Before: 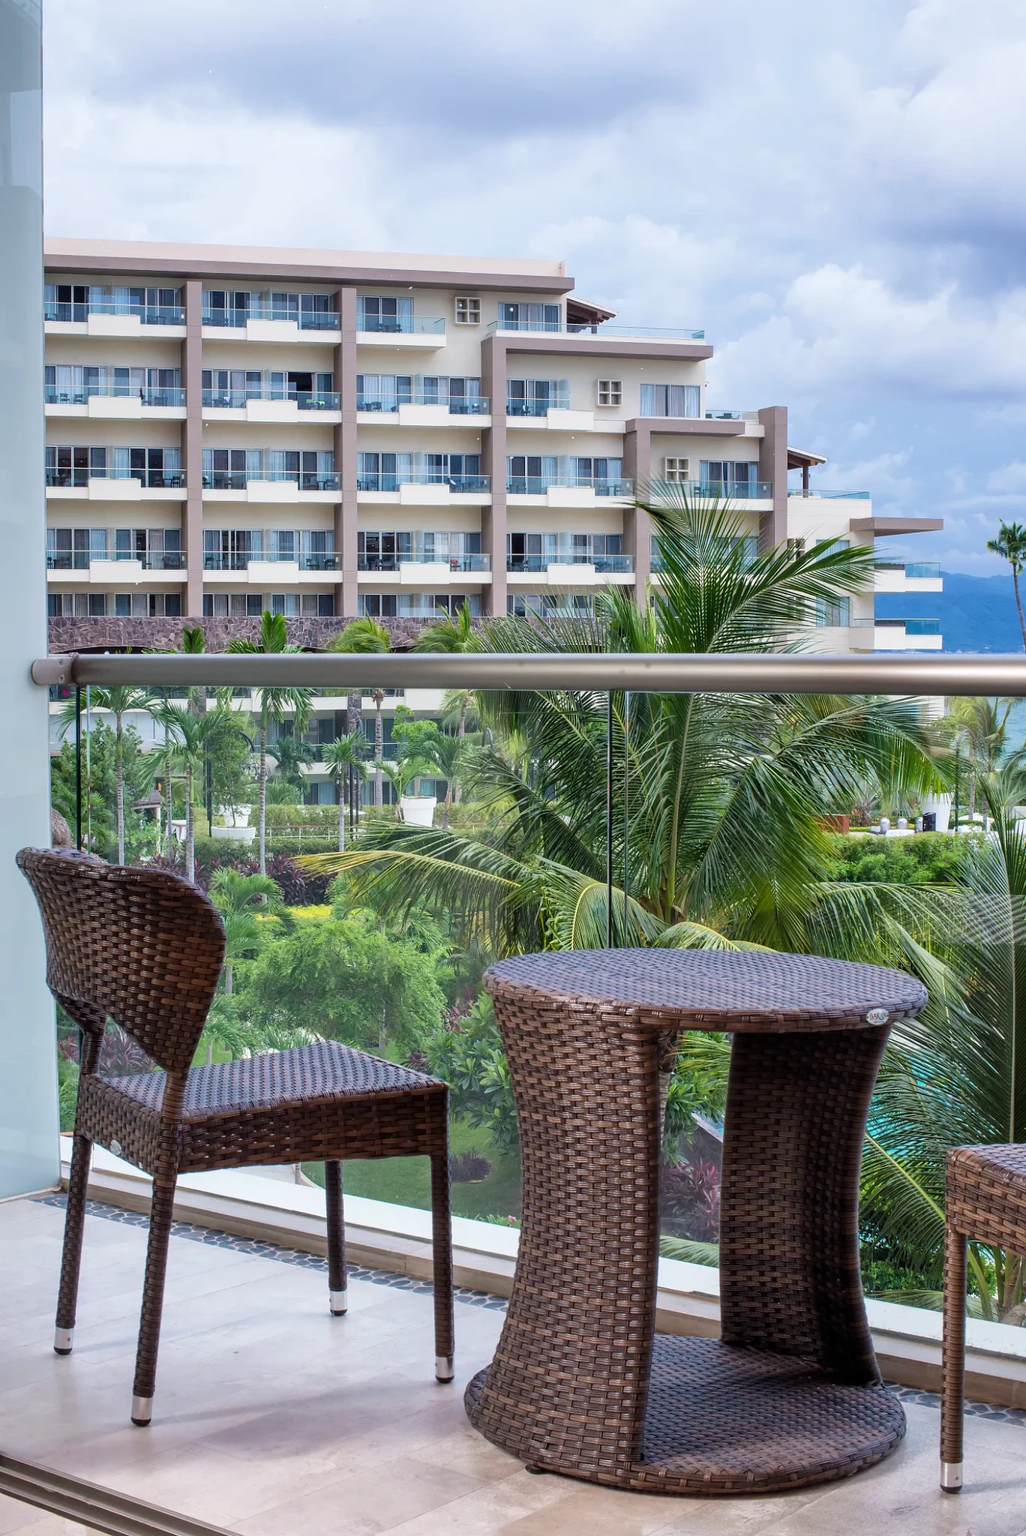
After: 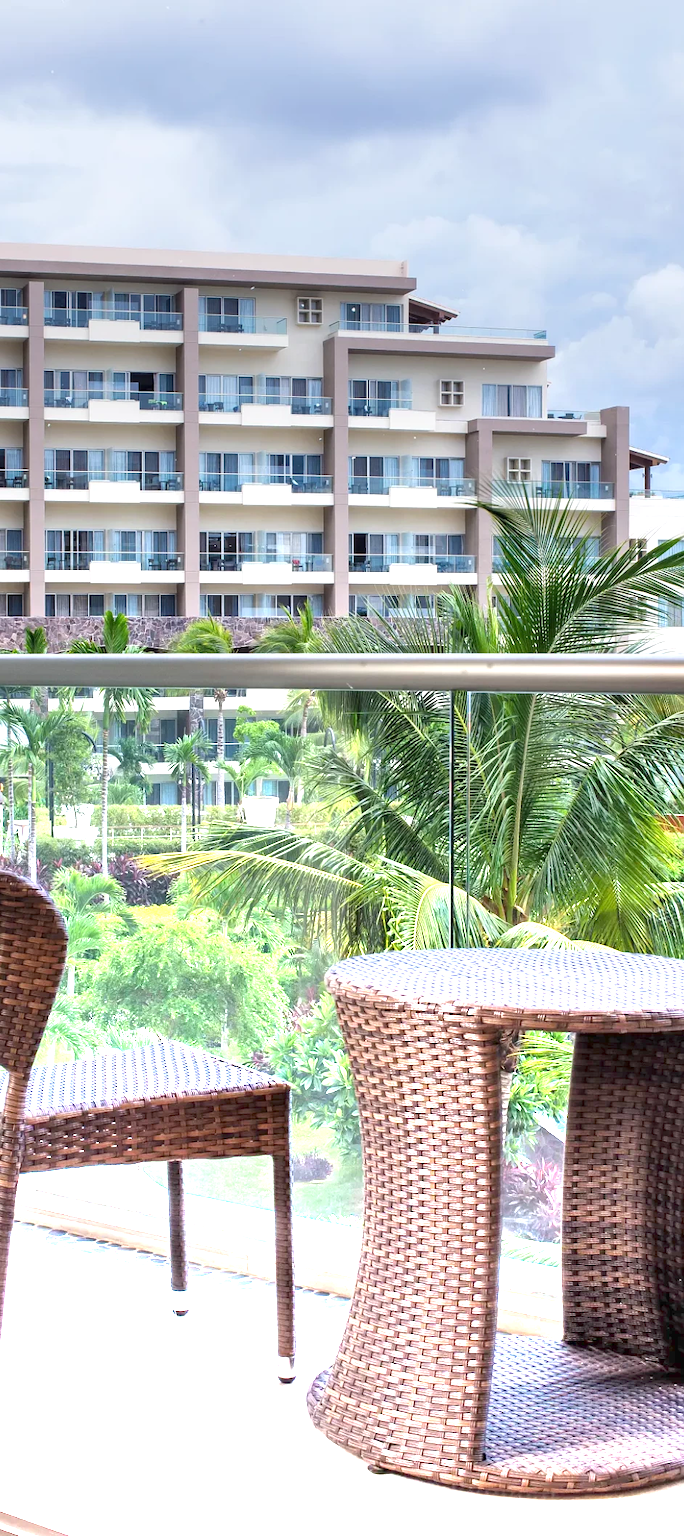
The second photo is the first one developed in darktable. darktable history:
crop and rotate: left 15.446%, right 17.836%
graduated density: density -3.9 EV
